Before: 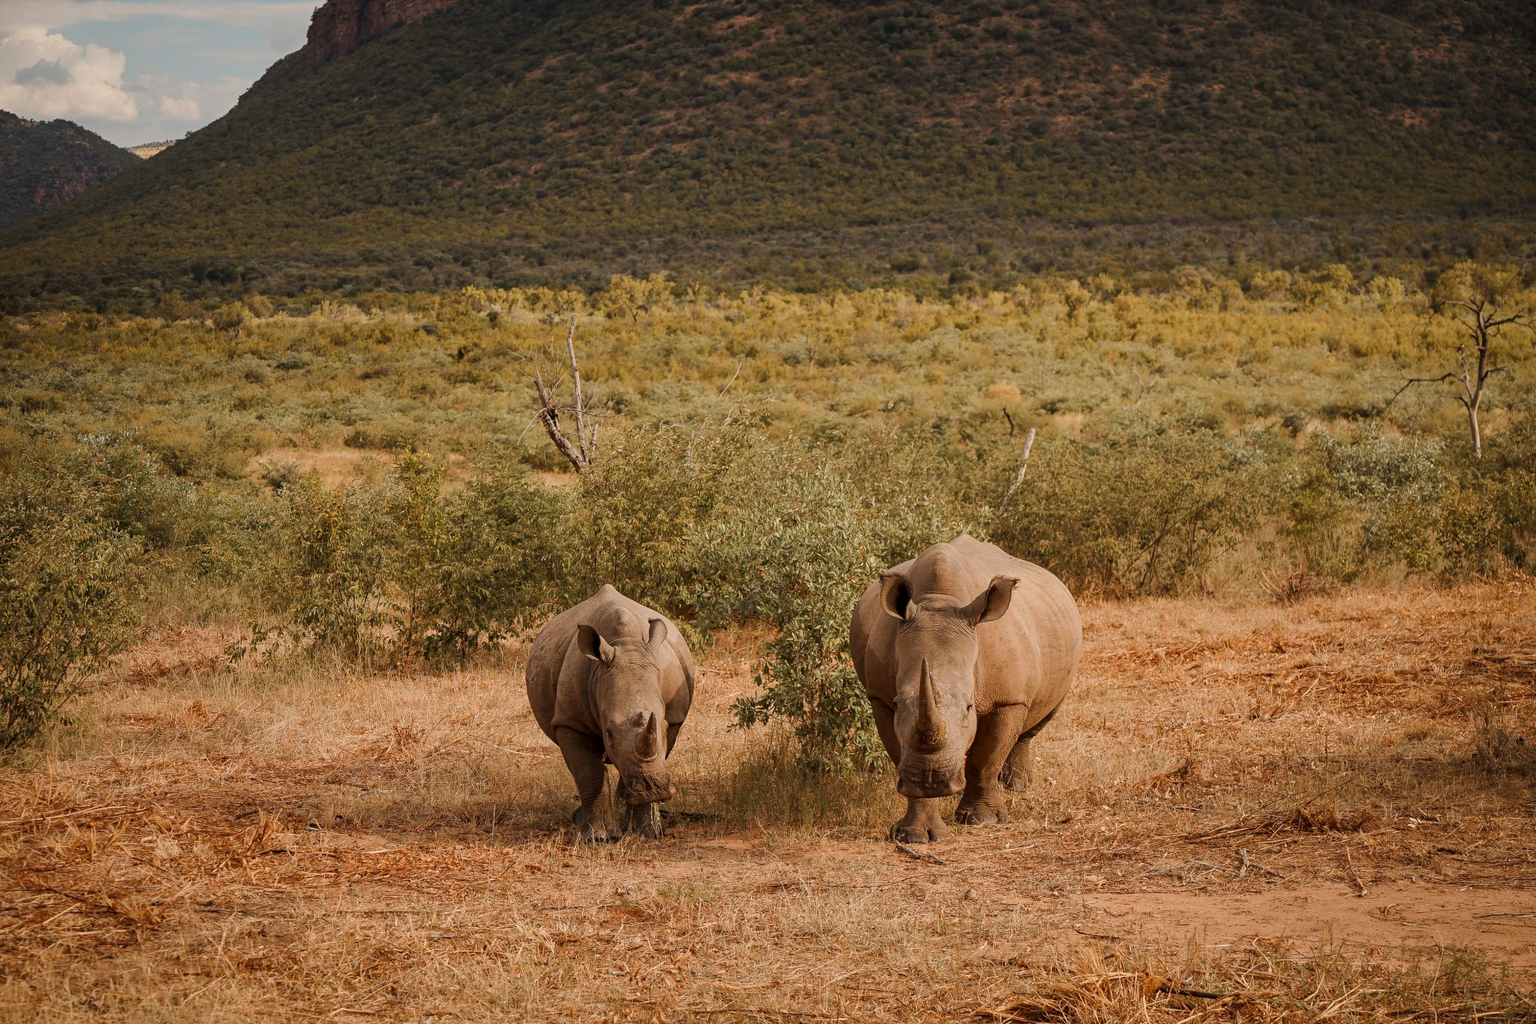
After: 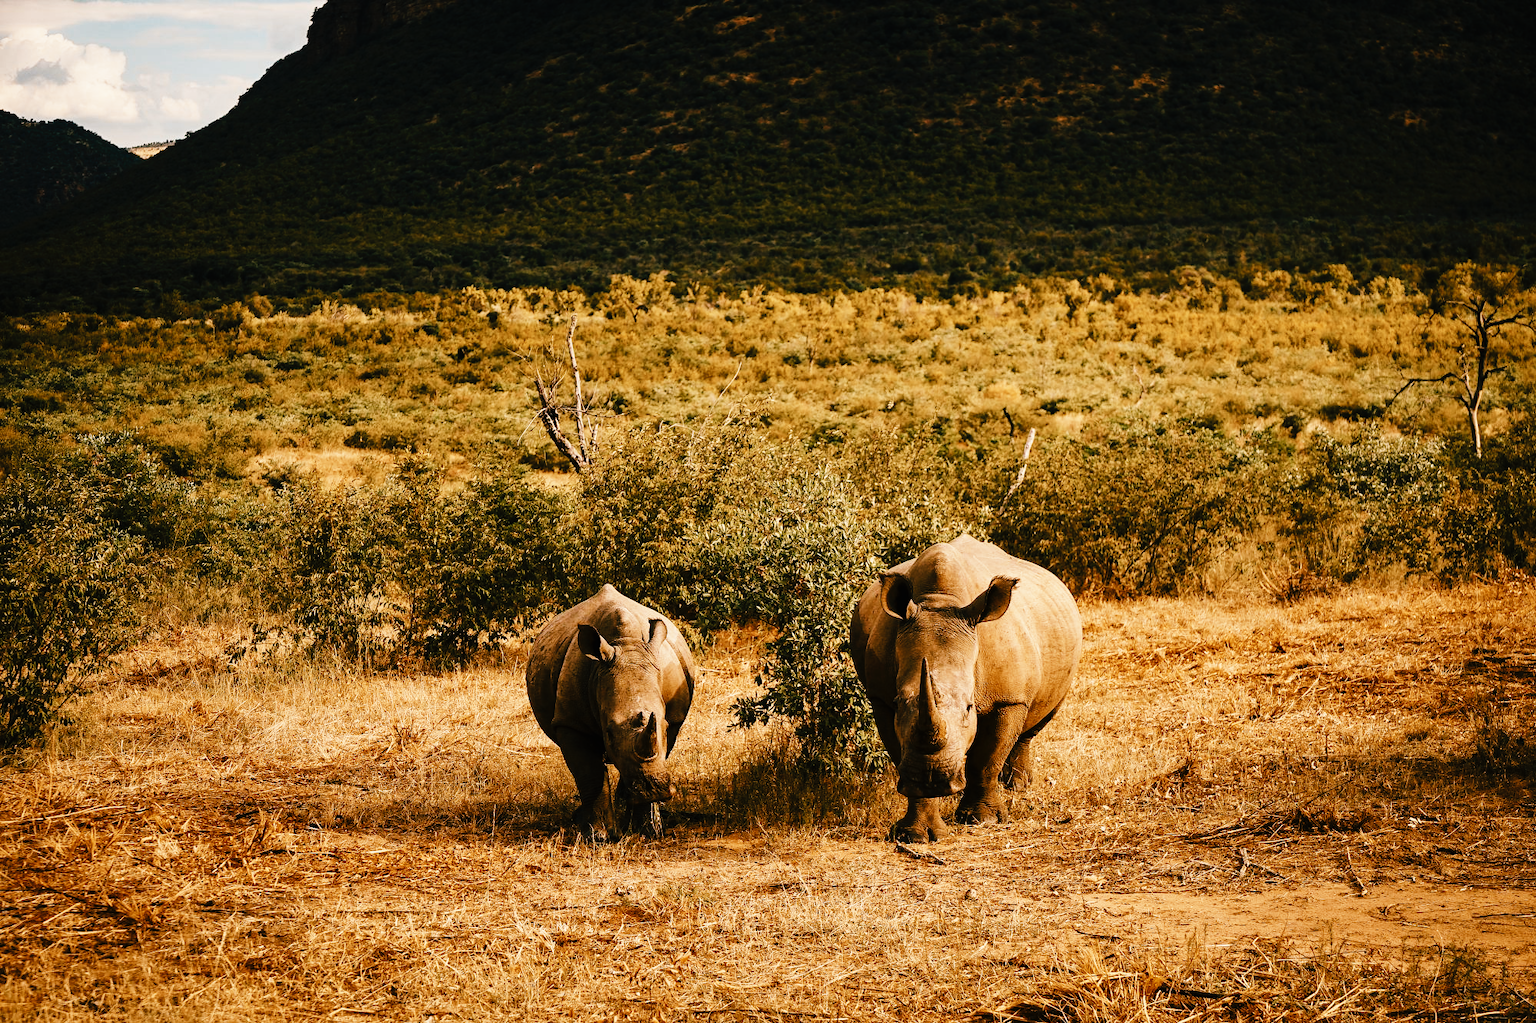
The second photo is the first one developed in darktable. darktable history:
tone curve: curves: ch0 [(0, 0) (0.003, 0.005) (0.011, 0.008) (0.025, 0.01) (0.044, 0.014) (0.069, 0.017) (0.1, 0.022) (0.136, 0.028) (0.177, 0.037) (0.224, 0.049) (0.277, 0.091) (0.335, 0.168) (0.399, 0.292) (0.468, 0.463) (0.543, 0.637) (0.623, 0.792) (0.709, 0.903) (0.801, 0.963) (0.898, 0.985) (1, 1)], preserve colors none
color look up table: target L [96.06, 79.28, 67.47, 59.33, 65.56, 61.04, 73.9, 74.58, 49.62, 58.99, 61.11, 56.94, 50.2, 44.75, 37.94, 31.1, 200, 76.24, 67.16, 69.74, 45.55, 50.25, 40.28, 52.88, 46.58, 42.79, 40.7, 33.58, 15.87, 0.548, 85.22, 64.81, 62.71, 44.18, 54.49, 48.85, 52.73, 37.89, 39.92, 40.18, 25.1, 27.11, 31.85, 84.58, 56.02, 71.21, 51.13, 40.59, 26.32], target a [-4.16, 0.072, 3.75, -23.73, -1.955, -21.71, -4.033, 0.002, -22.33, -15.93, -1.11, -19.61, -15.7, -10.45, -14.8, -11.96, 0, 4.46, 7.268, 12.94, 30.13, 20.89, 26.52, 9.484, 9.447, 27.4, 18.12, 19.05, -0.578, 0, 3.357, 19.71, 14.19, 32.64, -7.616, 30.46, 5.536, 26.69, 0.14, -0.772, 27.5, 29.24, -1.265, -16.3, -14.24, -10.45, -9.767, -4.867, -10.57], target b [13.9, 25.49, 41.18, 0.844, 39.15, -11.2, 21.01, 7.497, 22.74, 24.51, 34.45, 5.918, -1.675, -4.911, 8.494, 20.26, 0, 18.83, 37.84, 4.244, -2.777, 26.87, 26.42, 11.63, 24.63, 1.406, 26.22, 41.23, 3.62, 0, -0.089, -16.38, -13.06, -18.68, -22.65, -15.1, -3.317, -8.027, -17.66, -16.51, -22.73, -28.07, -13.73, -13.2, -13.94, -18.2, -15.04, -10.25, -5.422], num patches 49
